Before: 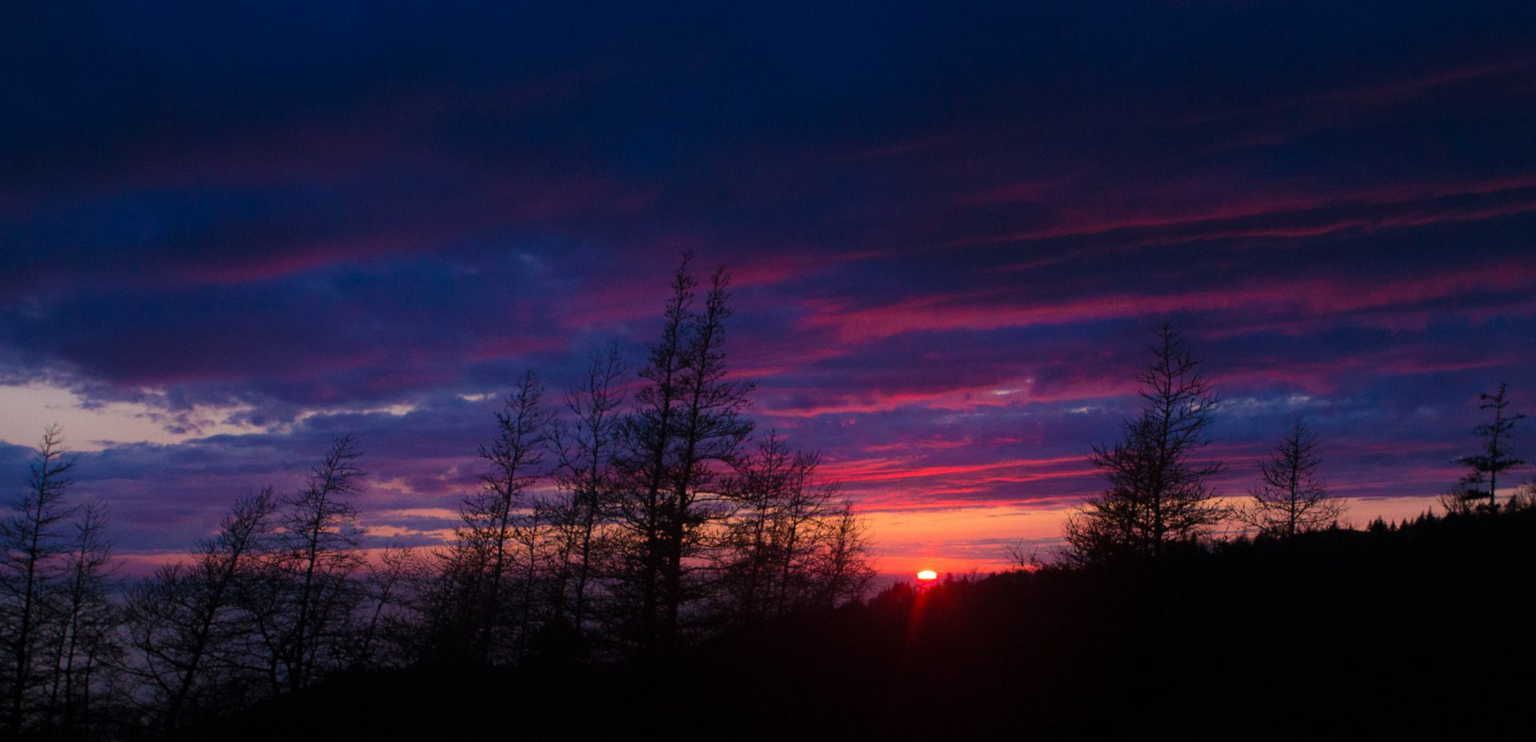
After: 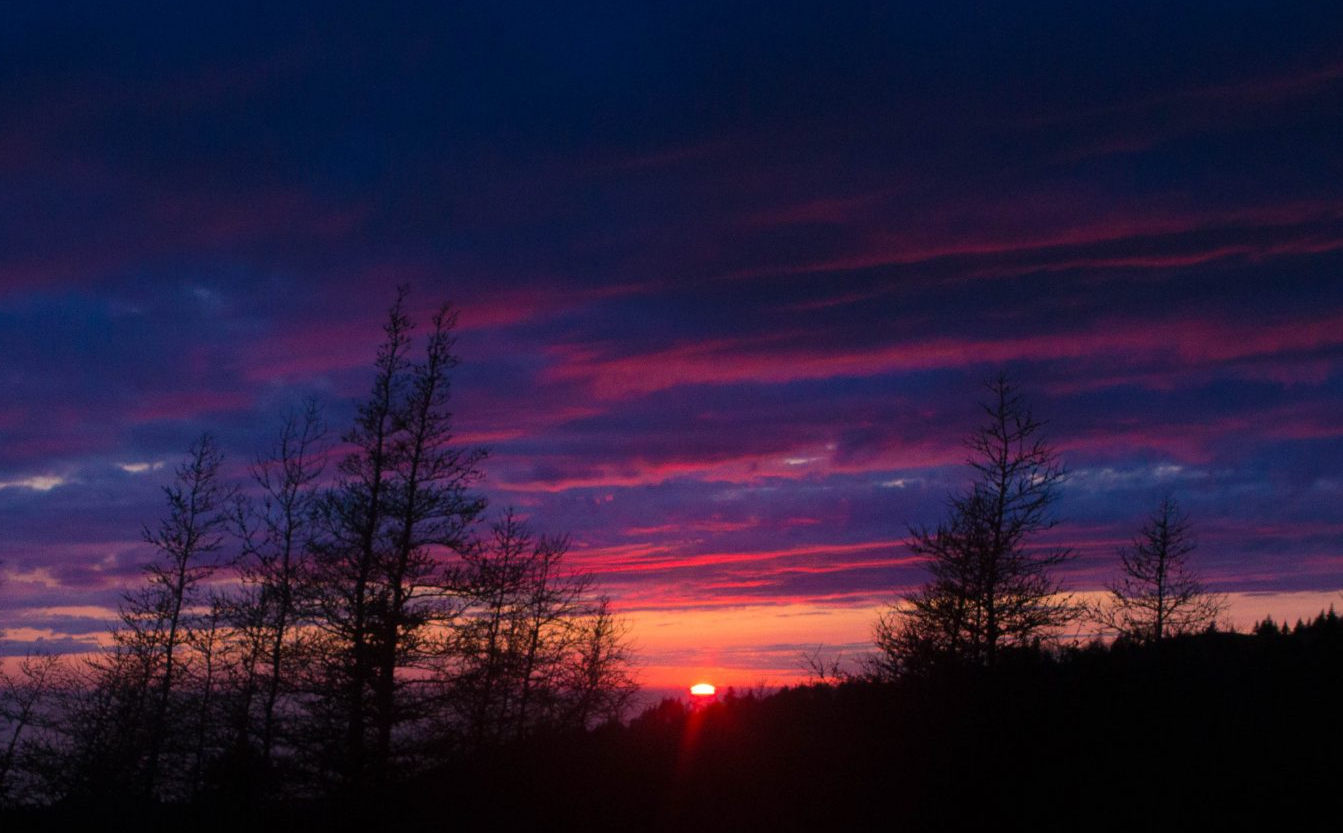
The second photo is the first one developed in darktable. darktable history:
crop and rotate: left 23.774%, top 3.145%, right 6.274%, bottom 6.952%
